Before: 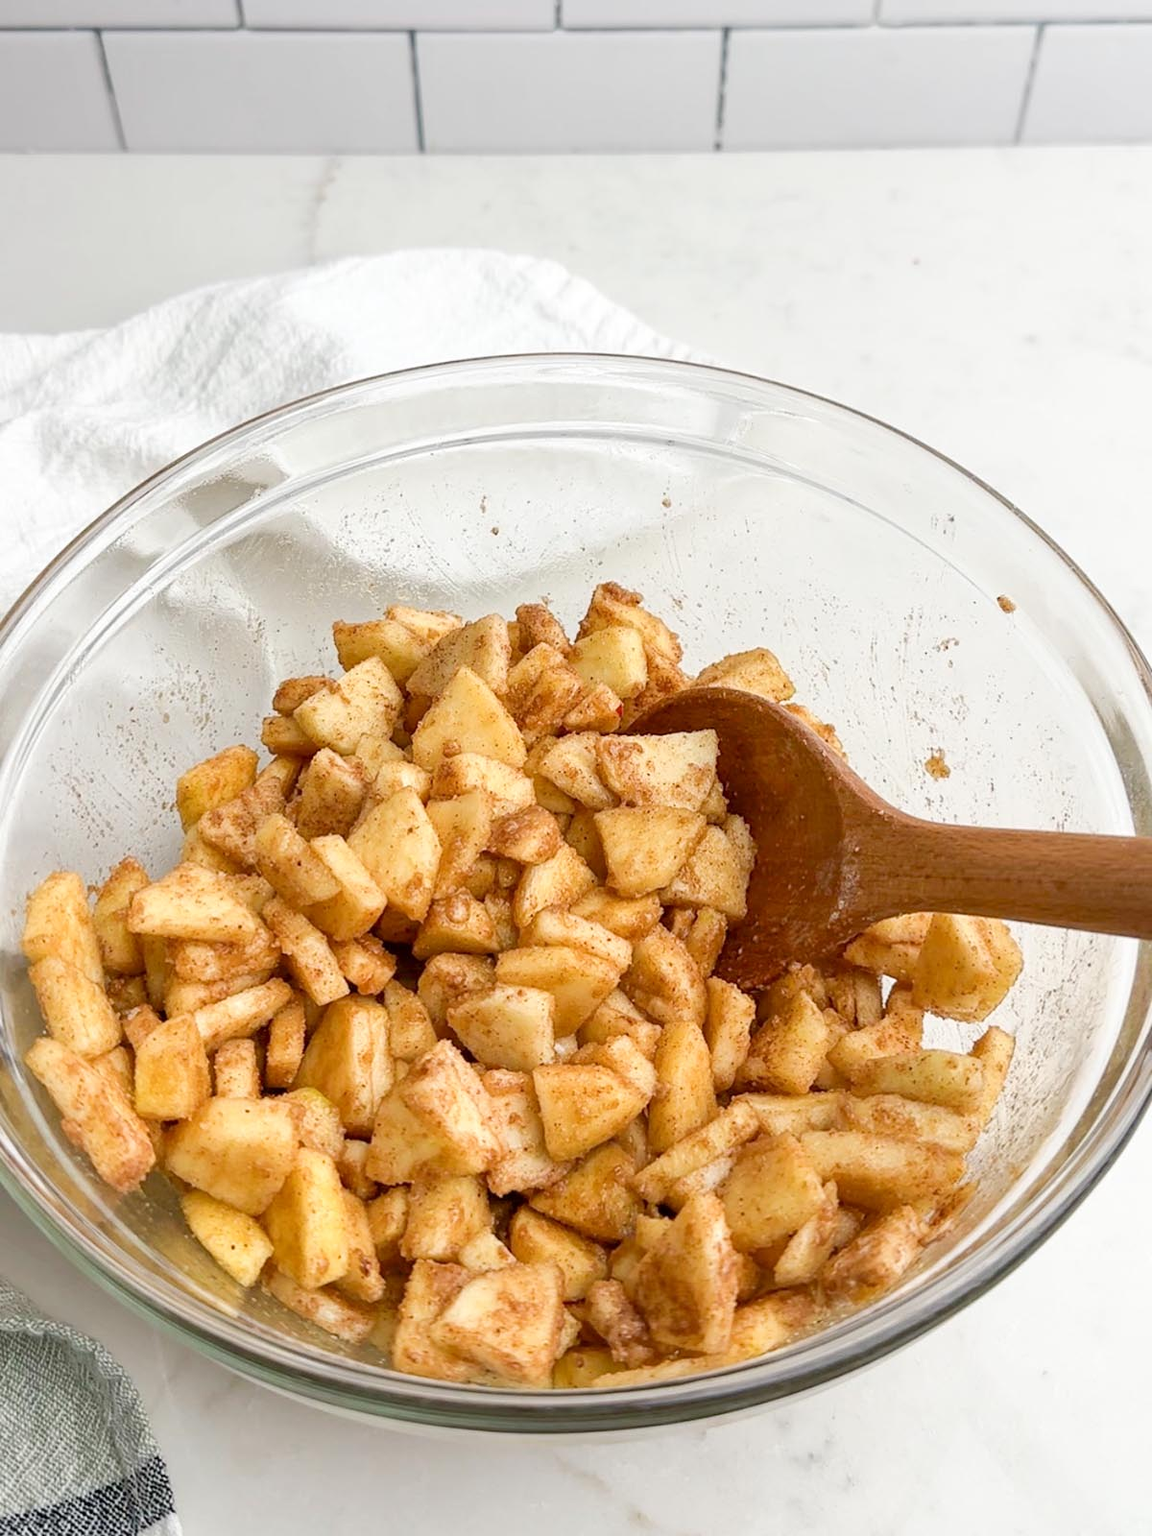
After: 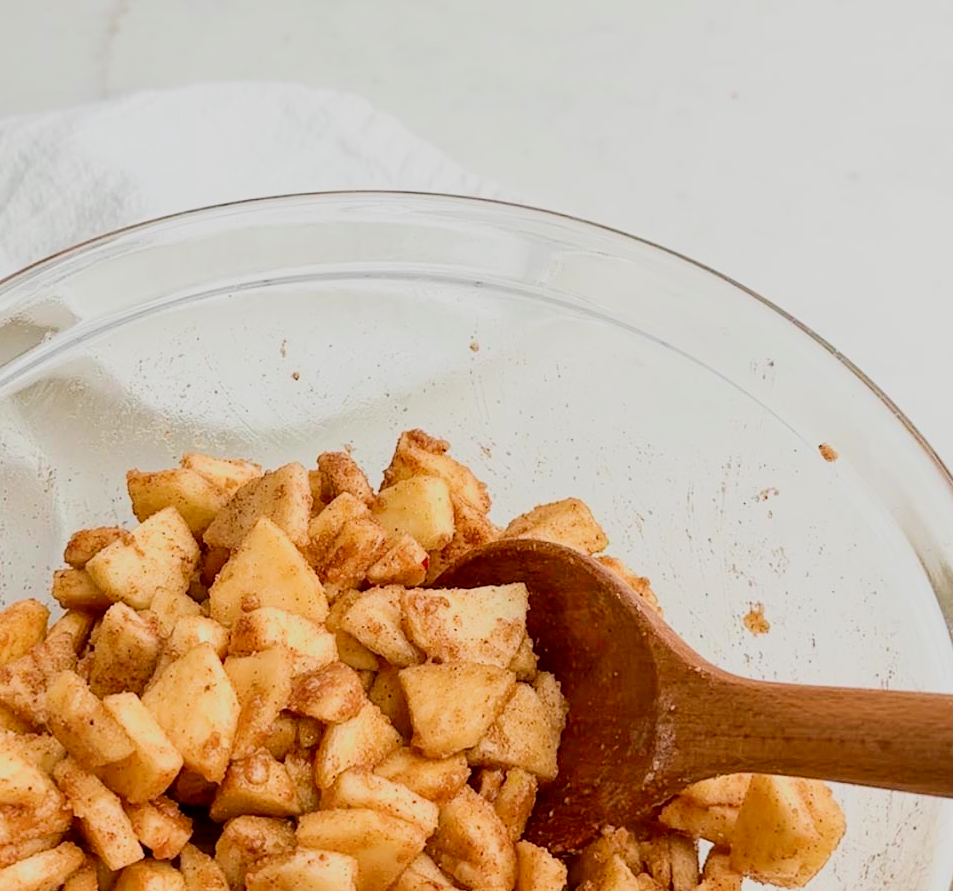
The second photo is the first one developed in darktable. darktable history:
exposure: exposure -0.462 EV, compensate highlight preservation false
crop: left 18.38%, top 11.092%, right 2.134%, bottom 33.217%
tone curve: curves: ch0 [(0, 0) (0.091, 0.075) (0.409, 0.457) (0.733, 0.82) (0.844, 0.908) (0.909, 0.942) (1, 0.973)]; ch1 [(0, 0) (0.437, 0.404) (0.5, 0.5) (0.529, 0.556) (0.58, 0.606) (0.616, 0.654) (1, 1)]; ch2 [(0, 0) (0.442, 0.415) (0.5, 0.5) (0.535, 0.557) (0.585, 0.62) (1, 1)], color space Lab, independent channels, preserve colors none
filmic rgb: black relative exposure -16 EV, white relative exposure 6.12 EV, hardness 5.22
